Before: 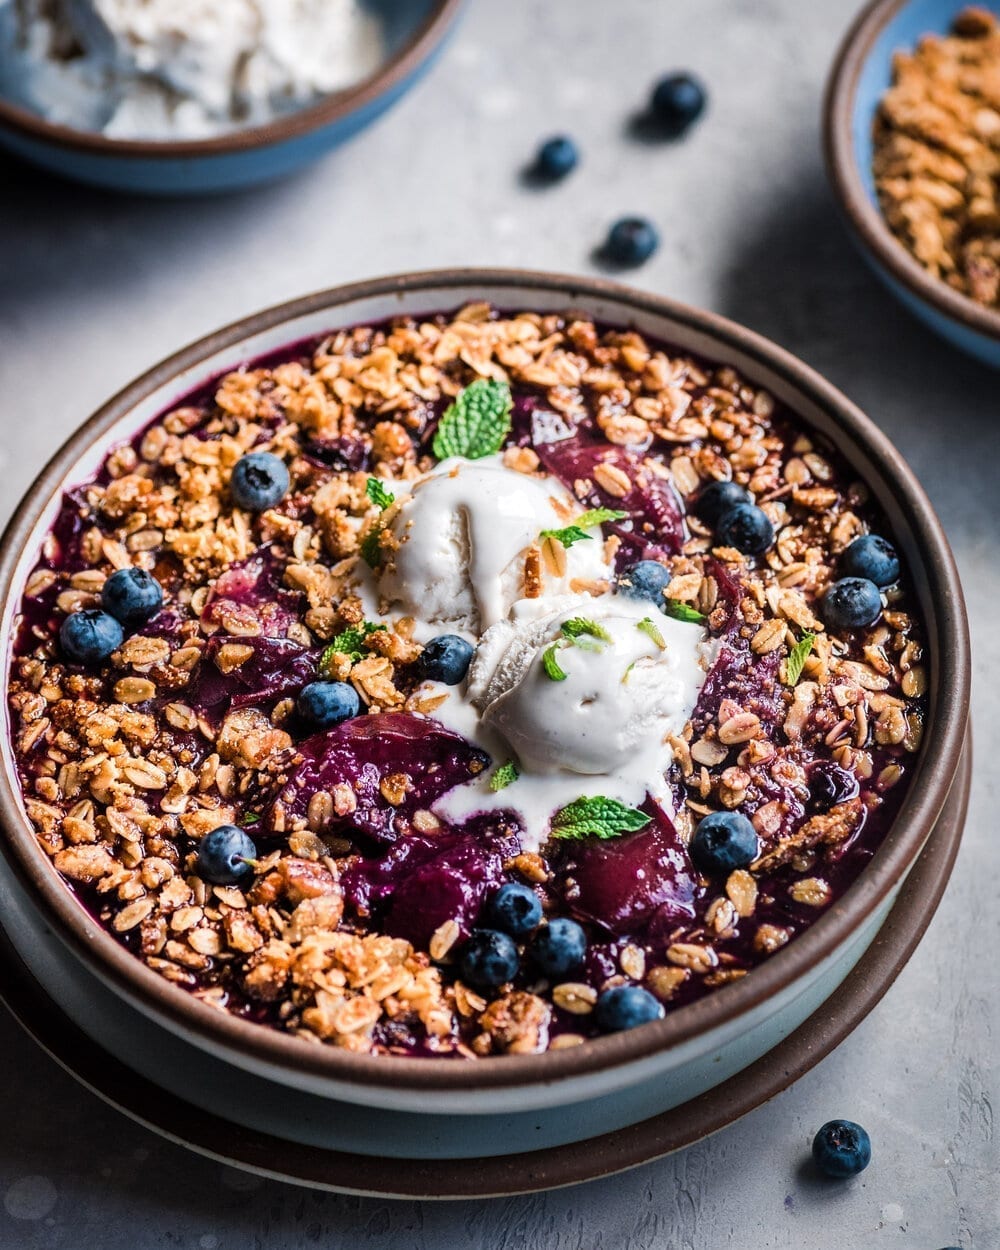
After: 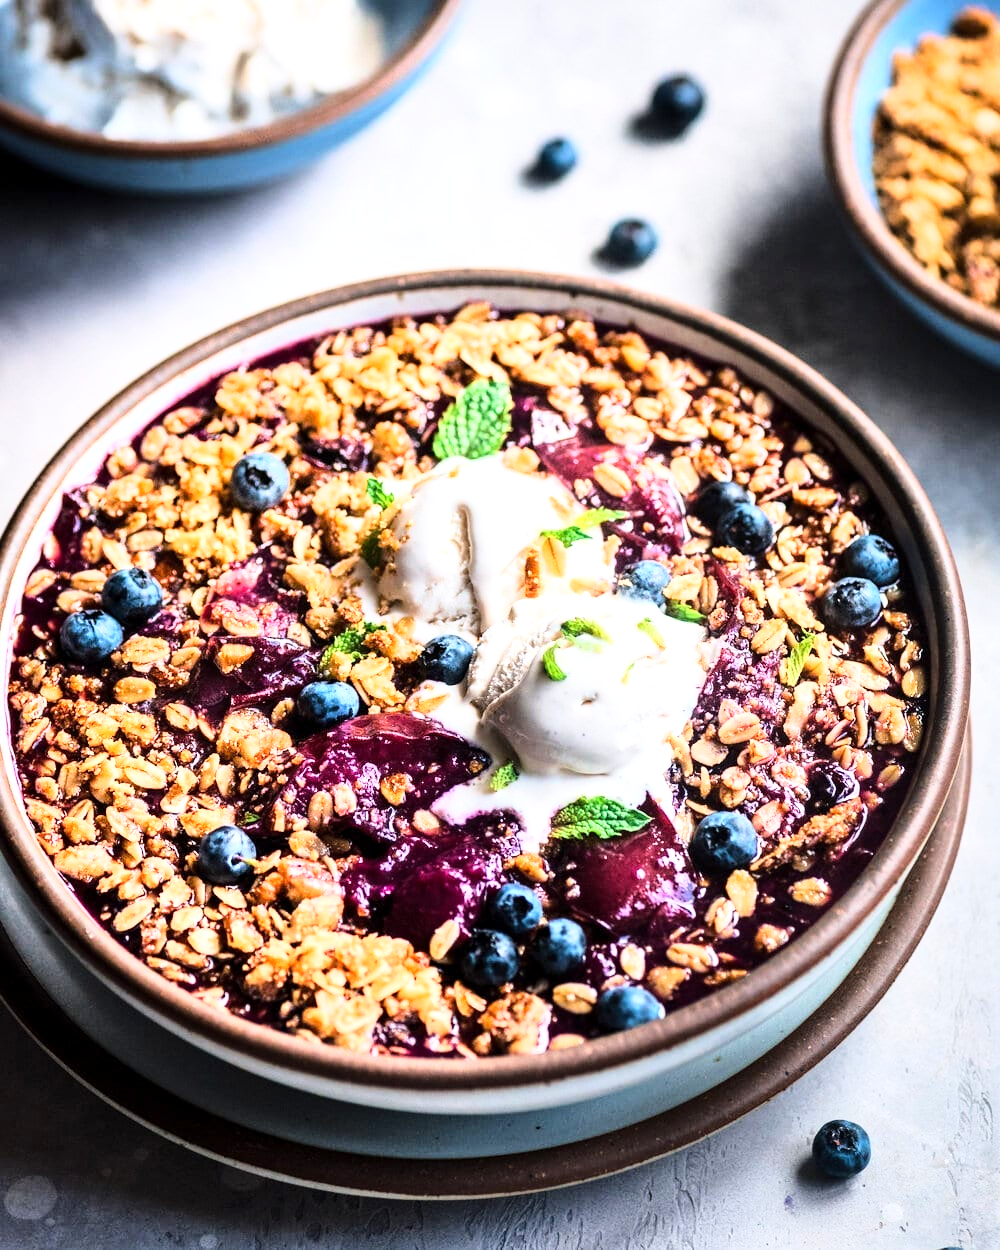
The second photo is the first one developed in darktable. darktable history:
exposure: black level correction 0.001, exposure 0.499 EV, compensate highlight preservation false
base curve: curves: ch0 [(0, 0) (0.028, 0.03) (0.121, 0.232) (0.46, 0.748) (0.859, 0.968) (1, 1)]
